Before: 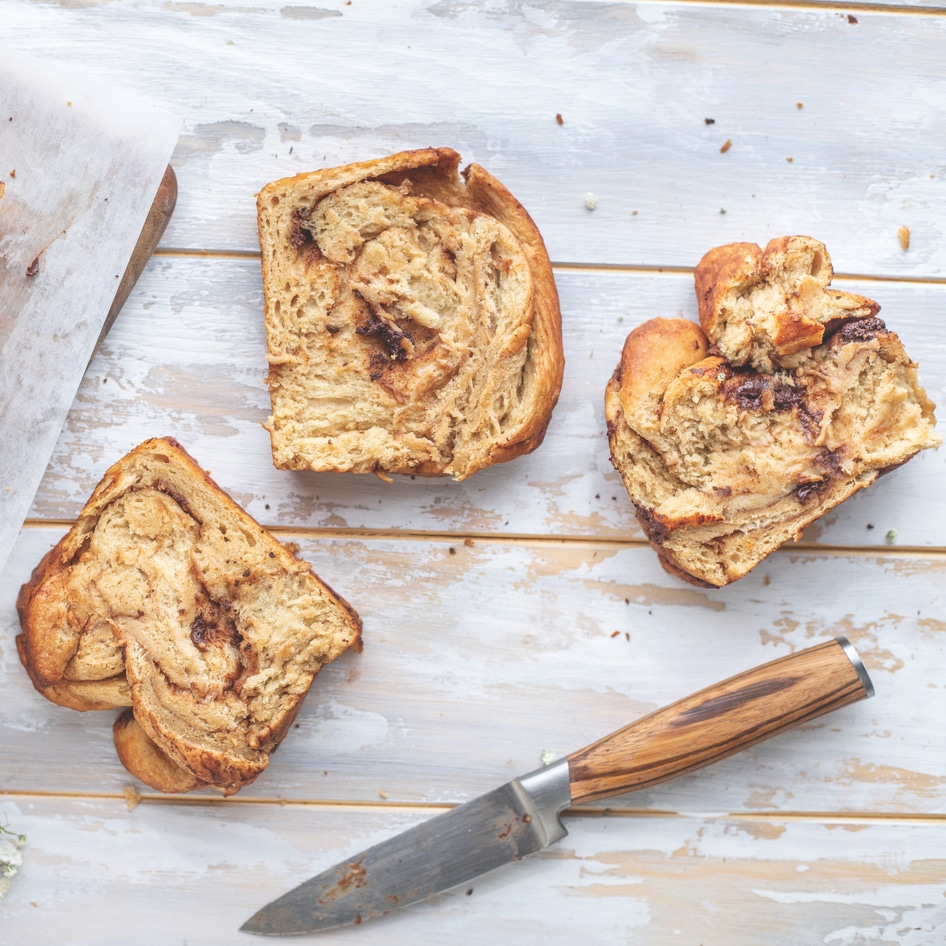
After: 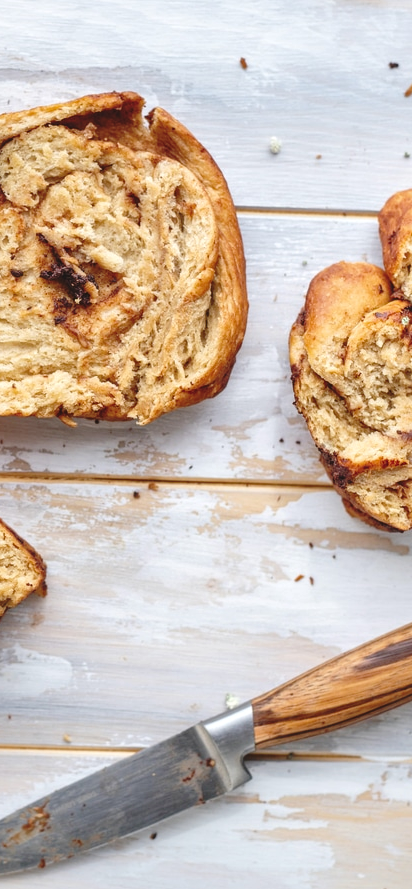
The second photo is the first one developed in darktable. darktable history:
local contrast: mode bilateral grid, contrast 30, coarseness 25, midtone range 0.2
crop: left 33.447%, top 5.989%, right 22.924%
base curve: curves: ch0 [(0, 0) (0.073, 0.04) (0.157, 0.139) (0.492, 0.492) (0.758, 0.758) (1, 1)], preserve colors none
